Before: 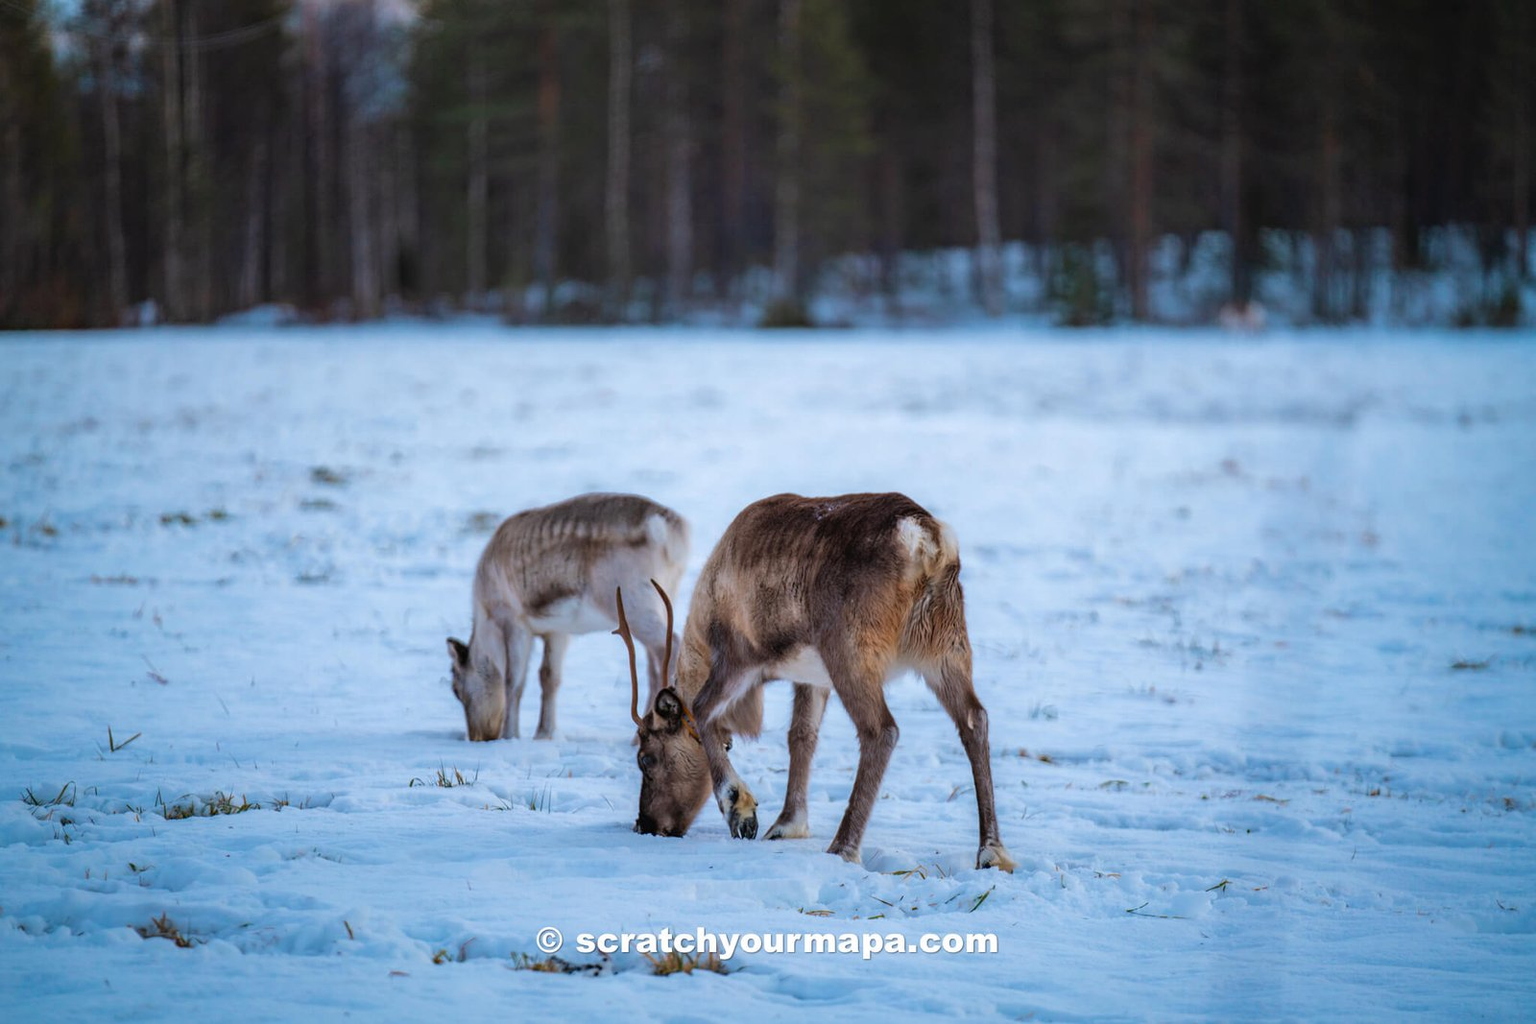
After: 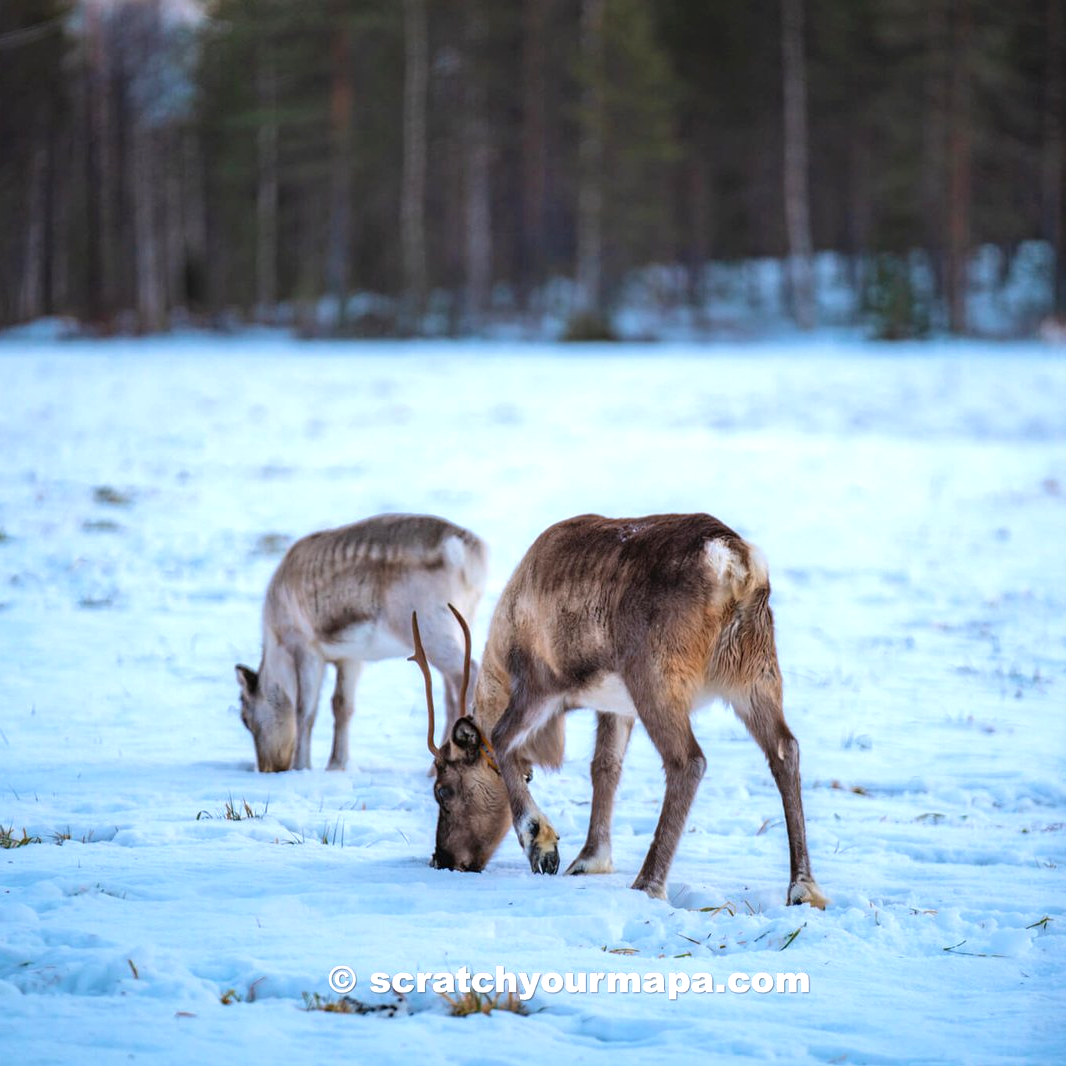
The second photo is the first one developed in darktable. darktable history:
crop and rotate: left 14.436%, right 18.898%
exposure: exposure 0.564 EV, compensate highlight preservation false
